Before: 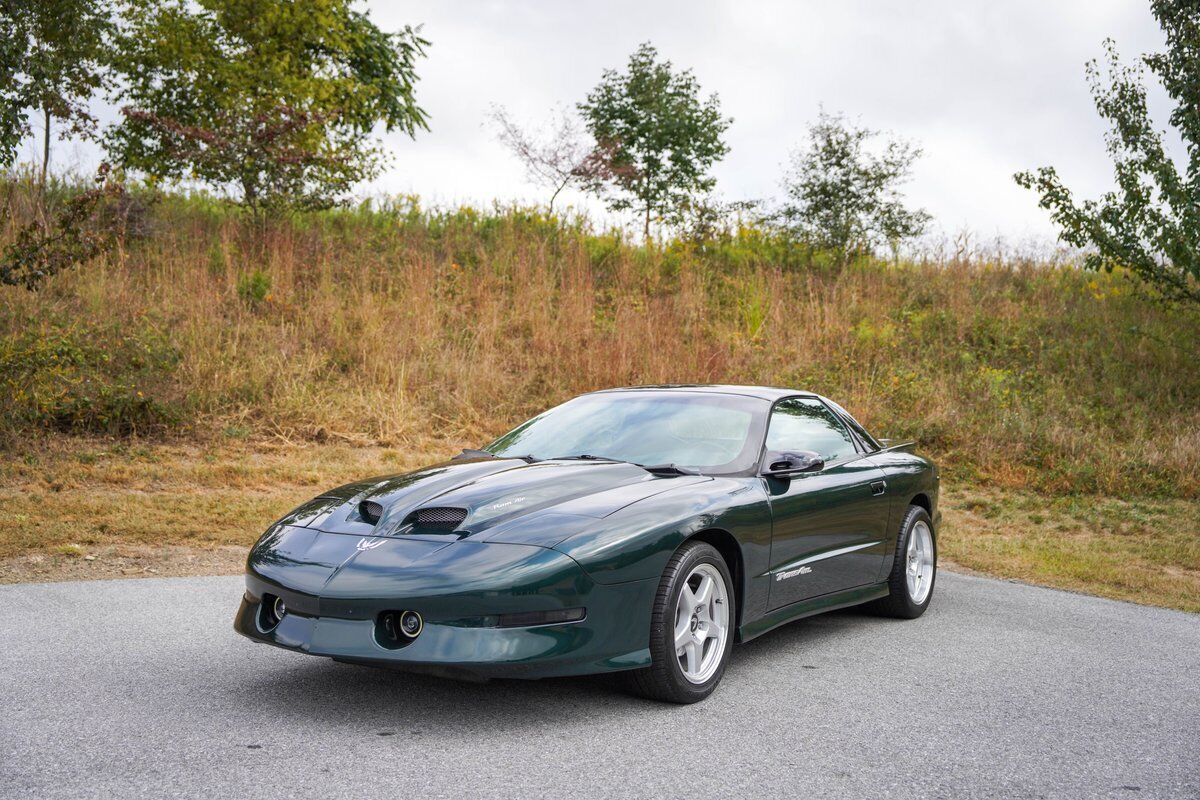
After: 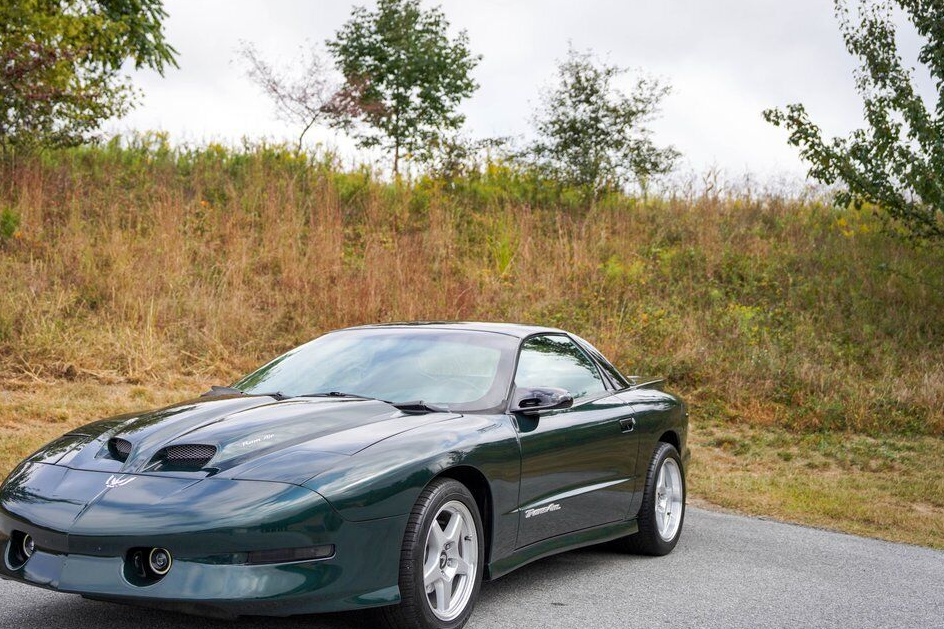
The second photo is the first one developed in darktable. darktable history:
crop and rotate: left 20.923%, top 7.921%, right 0.369%, bottom 13.436%
exposure: black level correction 0.002, compensate highlight preservation false
